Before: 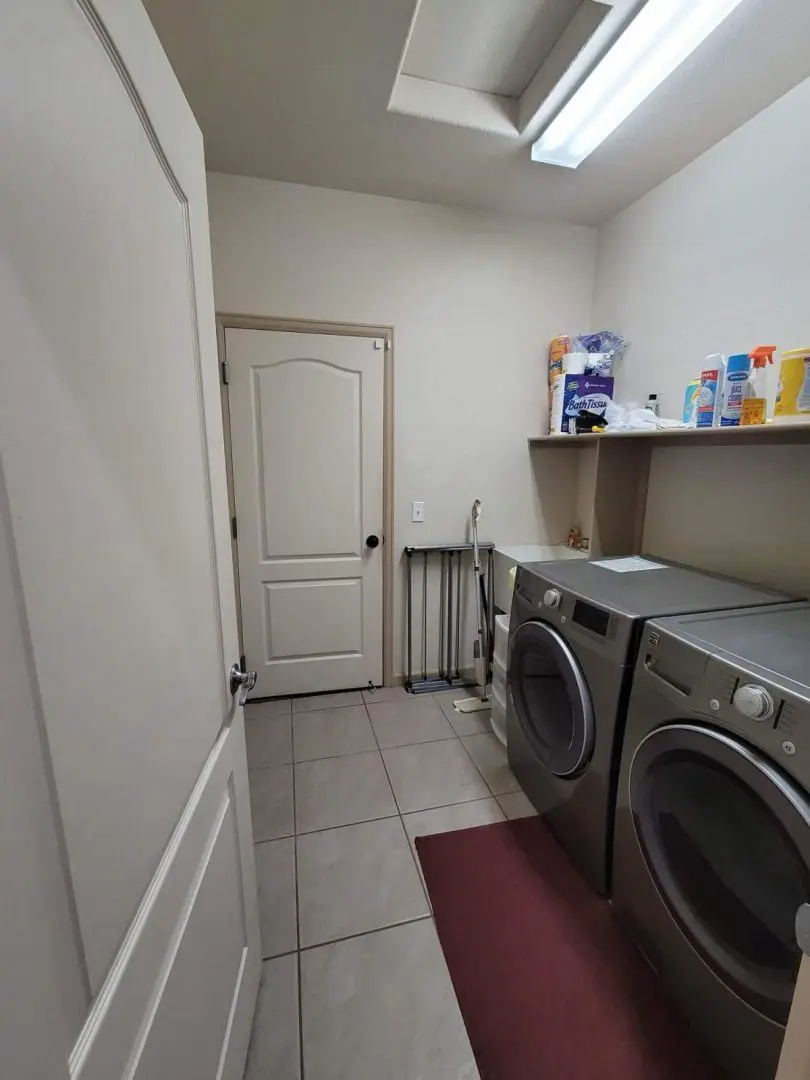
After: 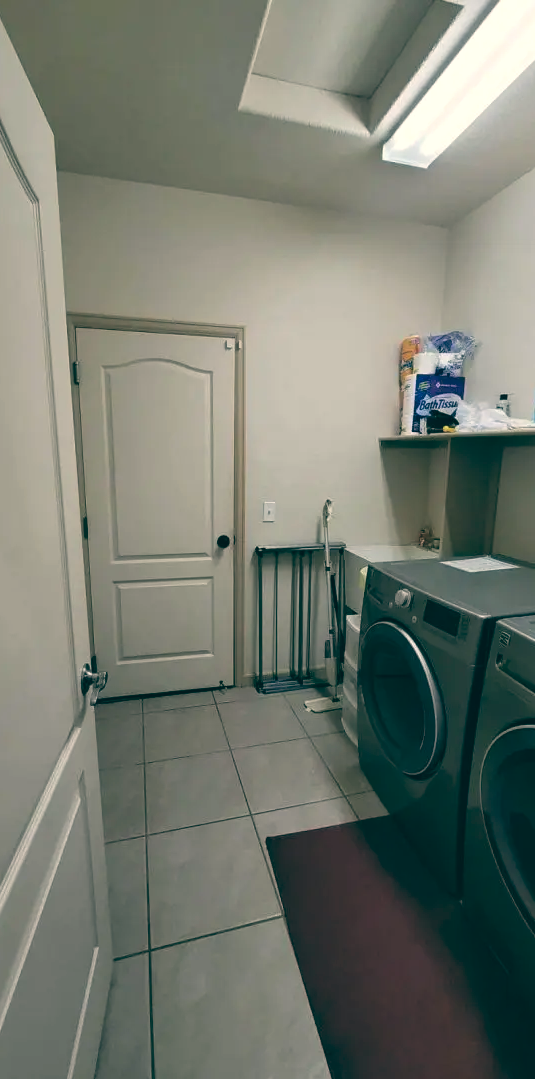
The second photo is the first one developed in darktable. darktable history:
crop and rotate: left 18.442%, right 15.508%
color balance: lift [1.005, 0.99, 1.007, 1.01], gamma [1, 0.979, 1.011, 1.021], gain [0.923, 1.098, 1.025, 0.902], input saturation 90.45%, contrast 7.73%, output saturation 105.91%
